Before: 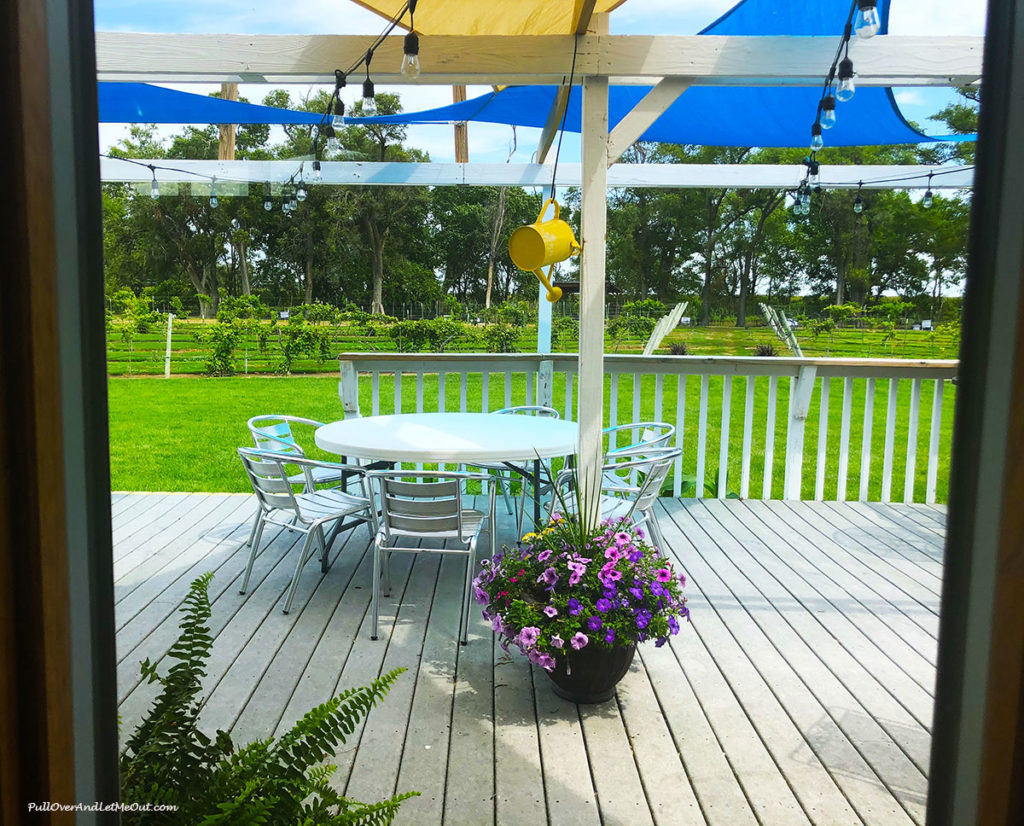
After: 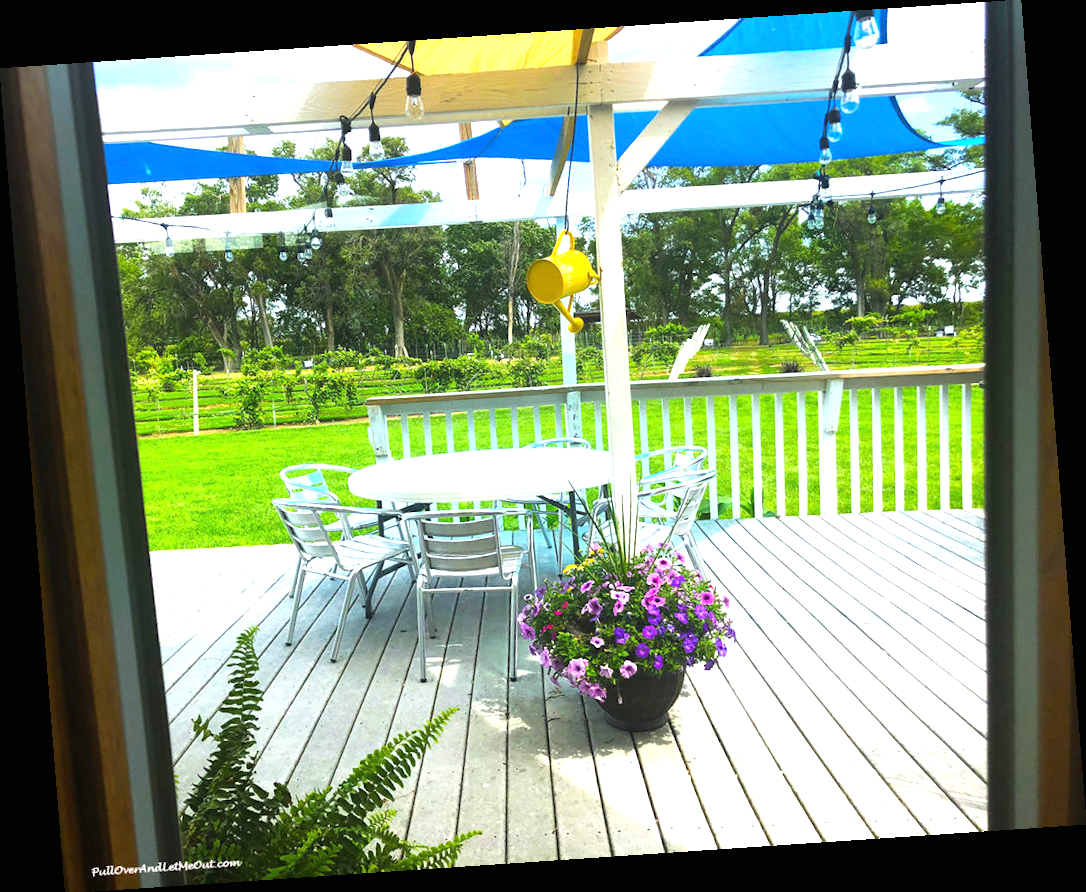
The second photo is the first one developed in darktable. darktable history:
exposure: black level correction 0, exposure 1 EV, compensate exposure bias true, compensate highlight preservation false
color balance rgb: global vibrance 1%, saturation formula JzAzBz (2021)
rotate and perspective: rotation -4.2°, shear 0.006, automatic cropping off
